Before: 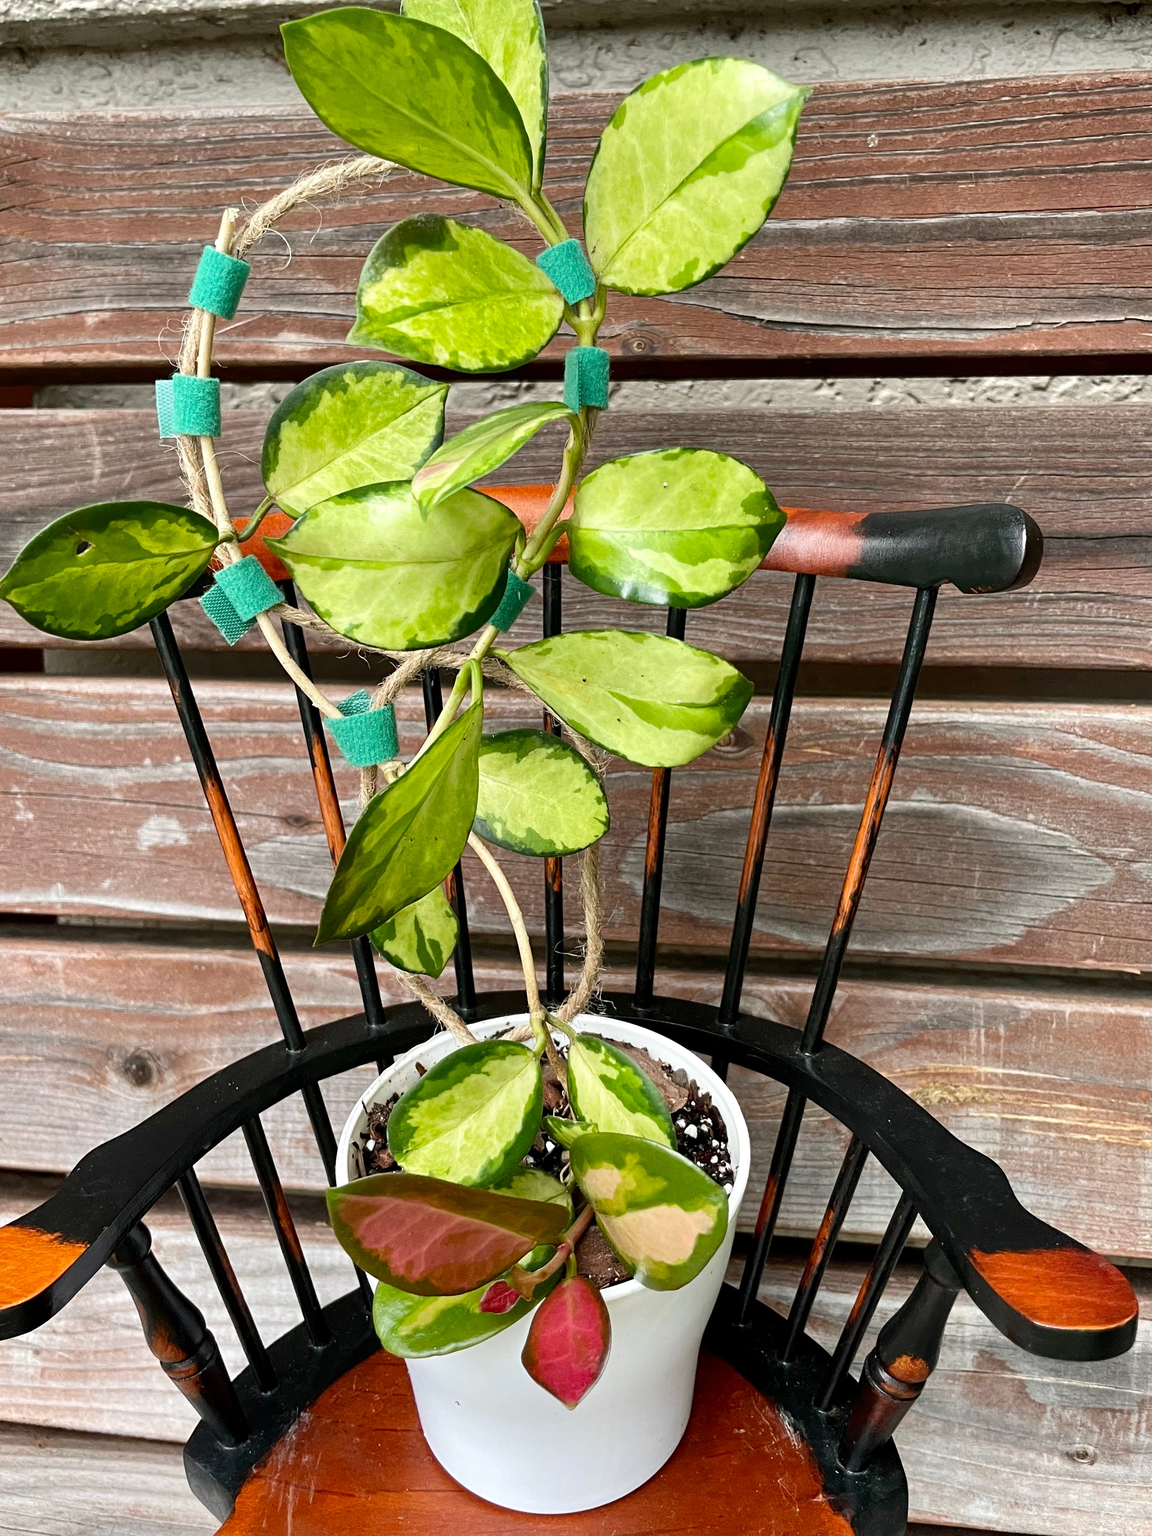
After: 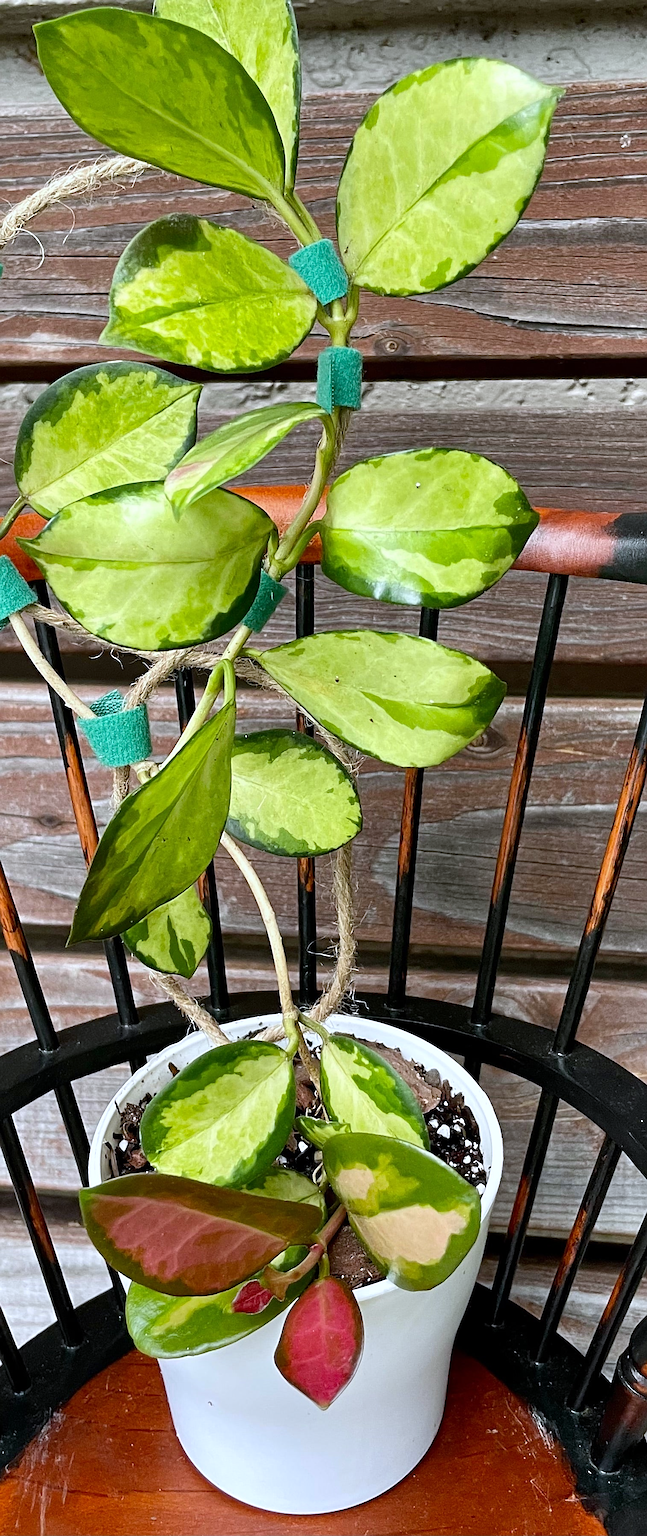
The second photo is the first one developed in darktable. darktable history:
sharpen: on, module defaults
crop: left 21.496%, right 22.254%
white balance: red 0.954, blue 1.079
